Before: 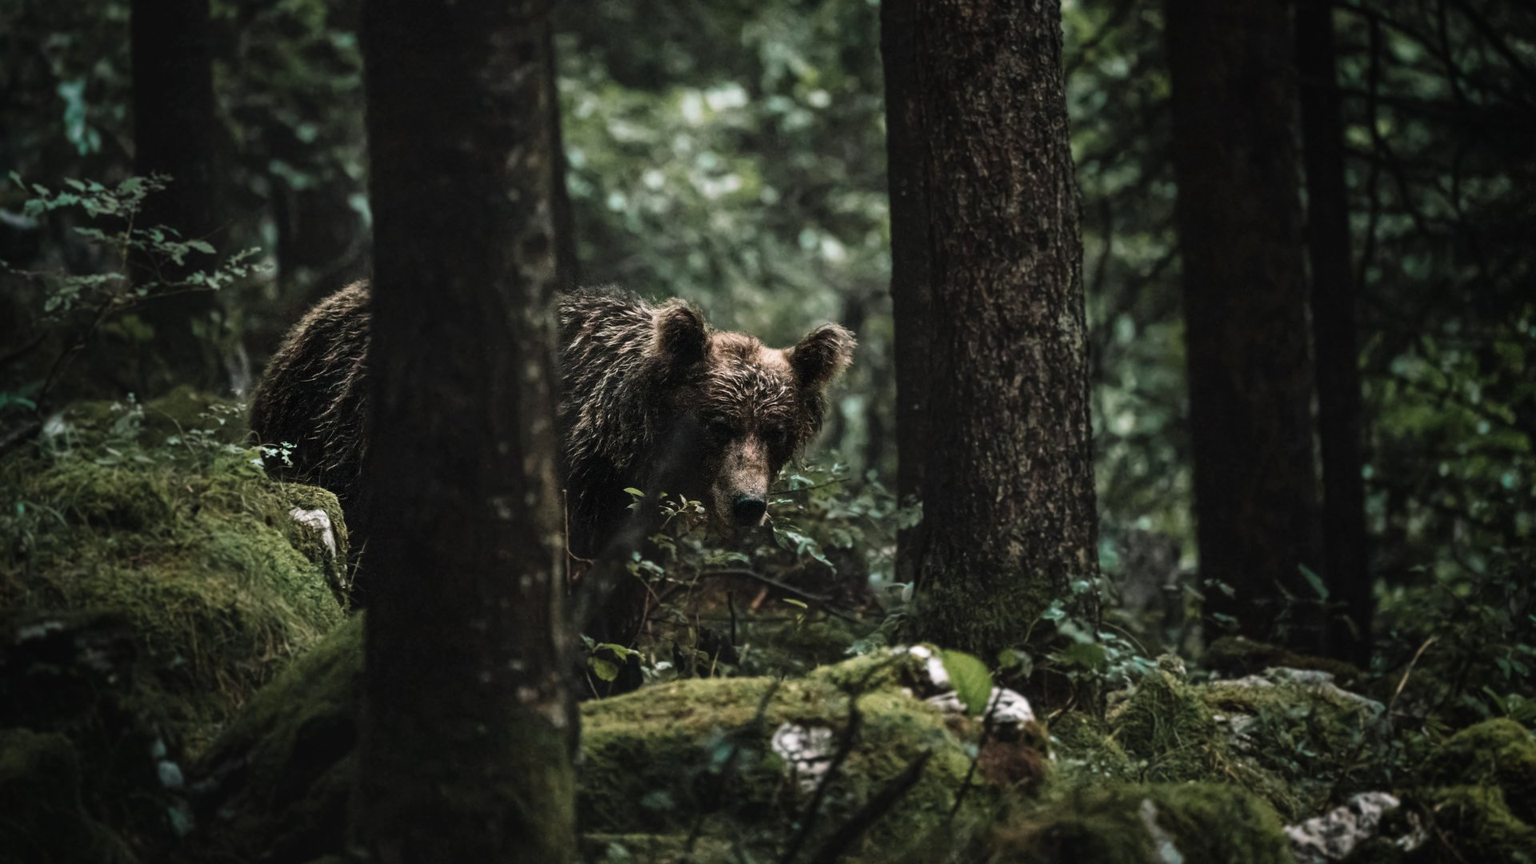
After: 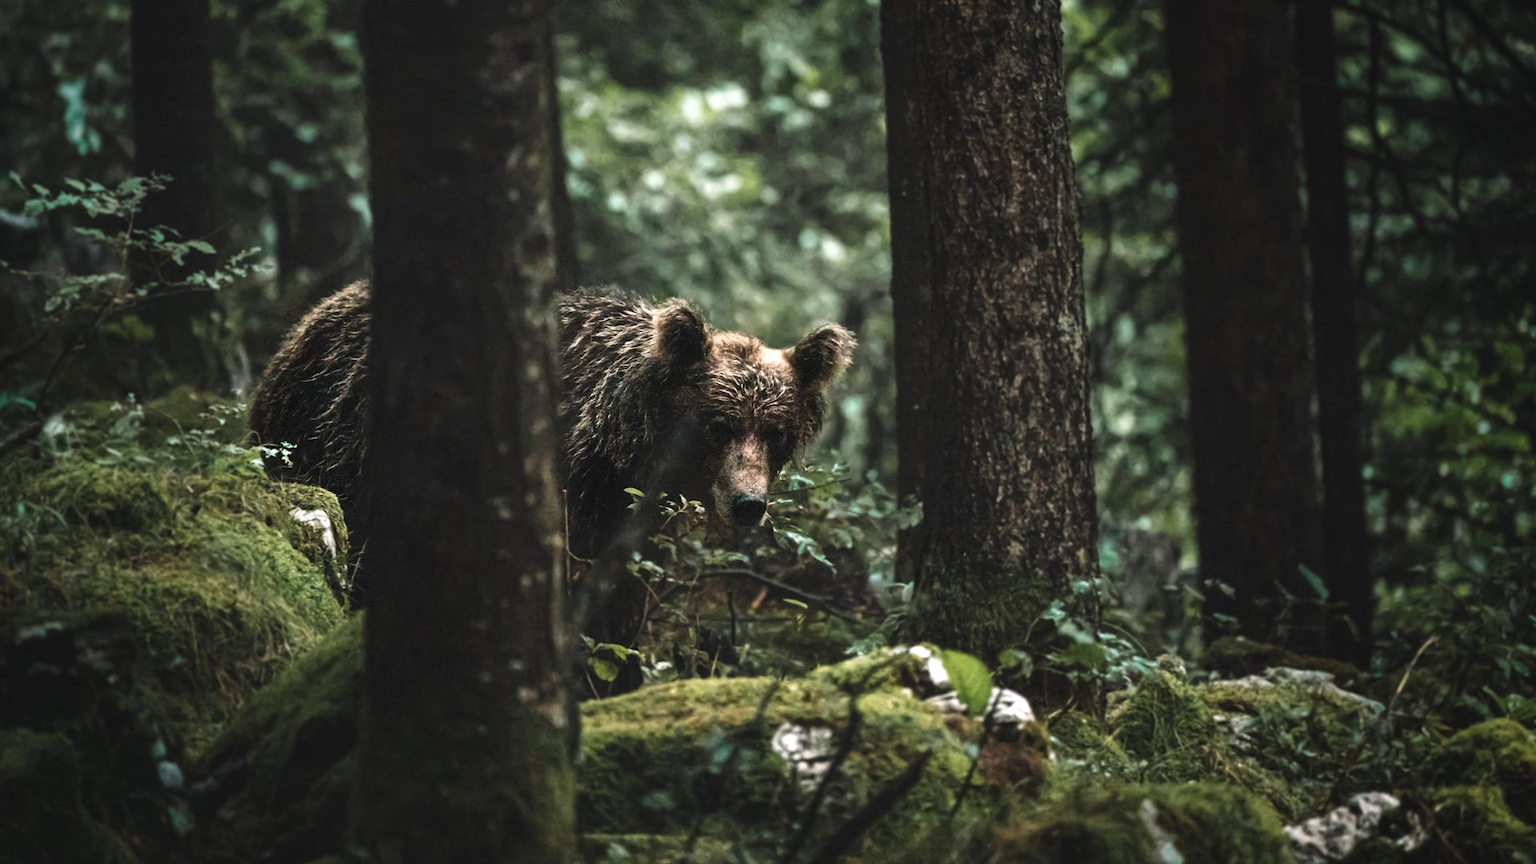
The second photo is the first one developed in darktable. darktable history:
exposure: black level correction -0.002, exposure 0.54 EV, compensate highlight preservation false
tone equalizer: on, module defaults
color balance rgb: perceptual saturation grading › global saturation 10%, global vibrance 10%
